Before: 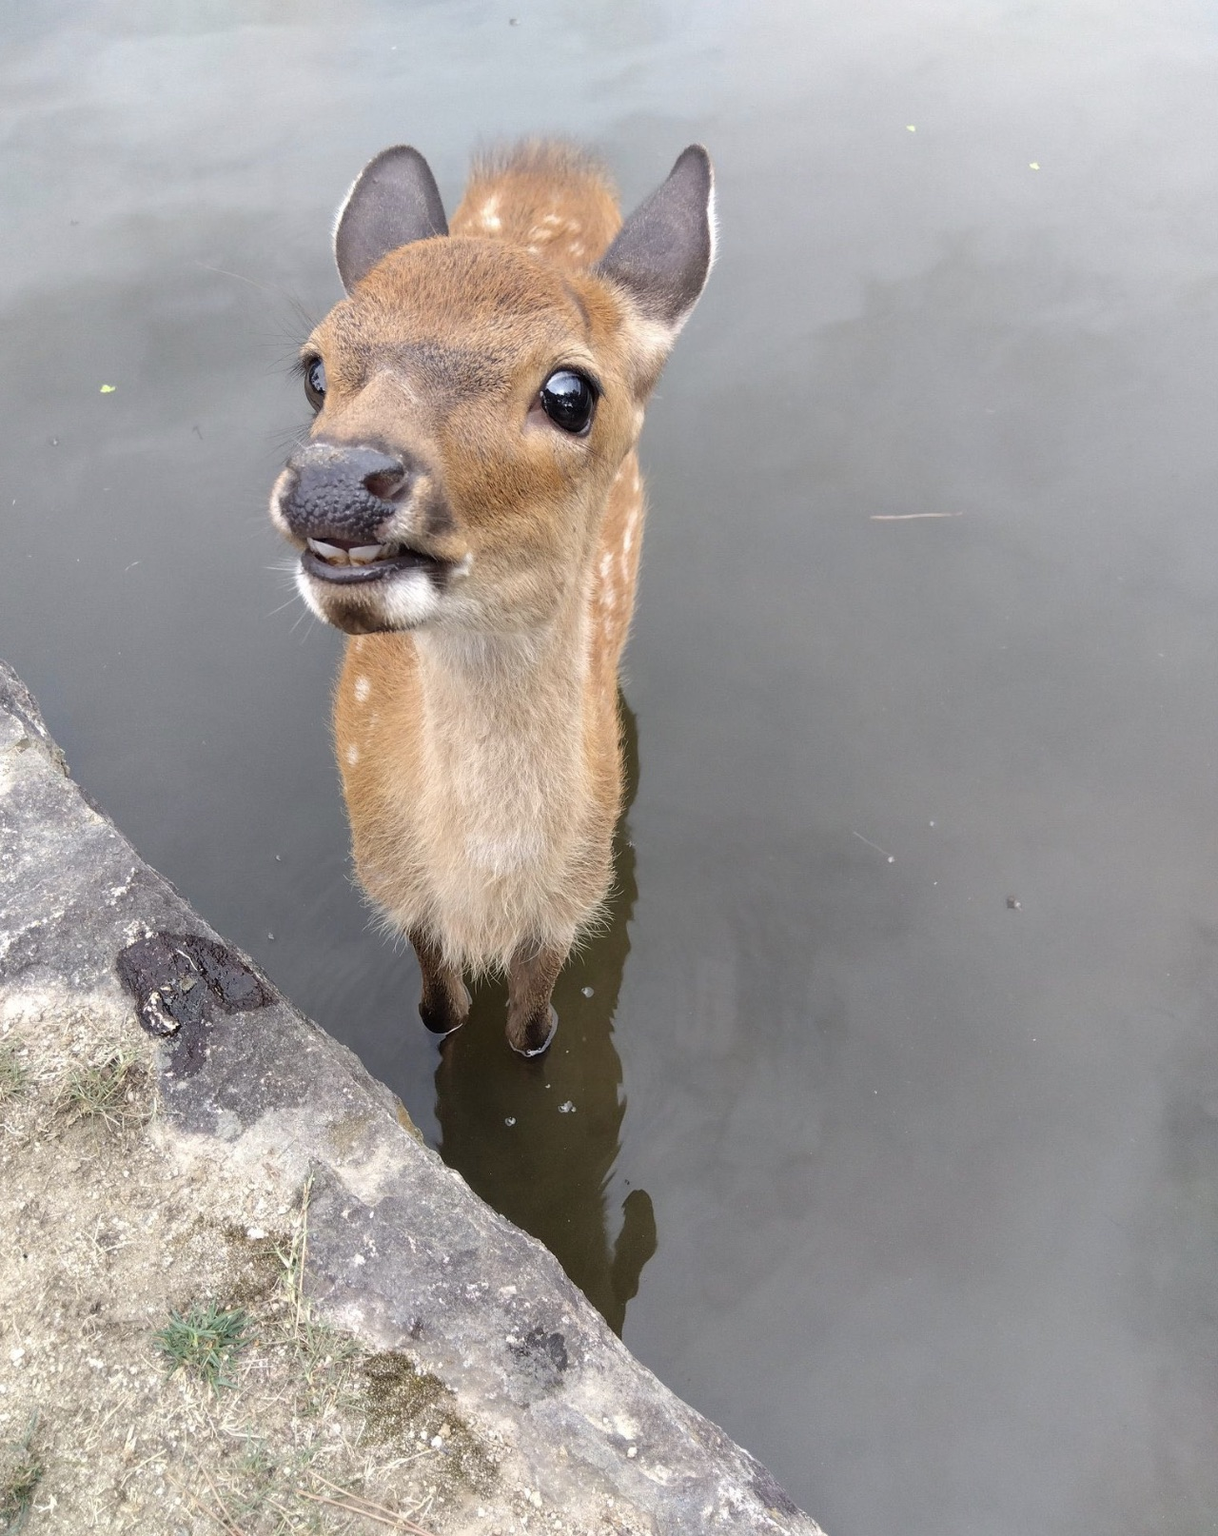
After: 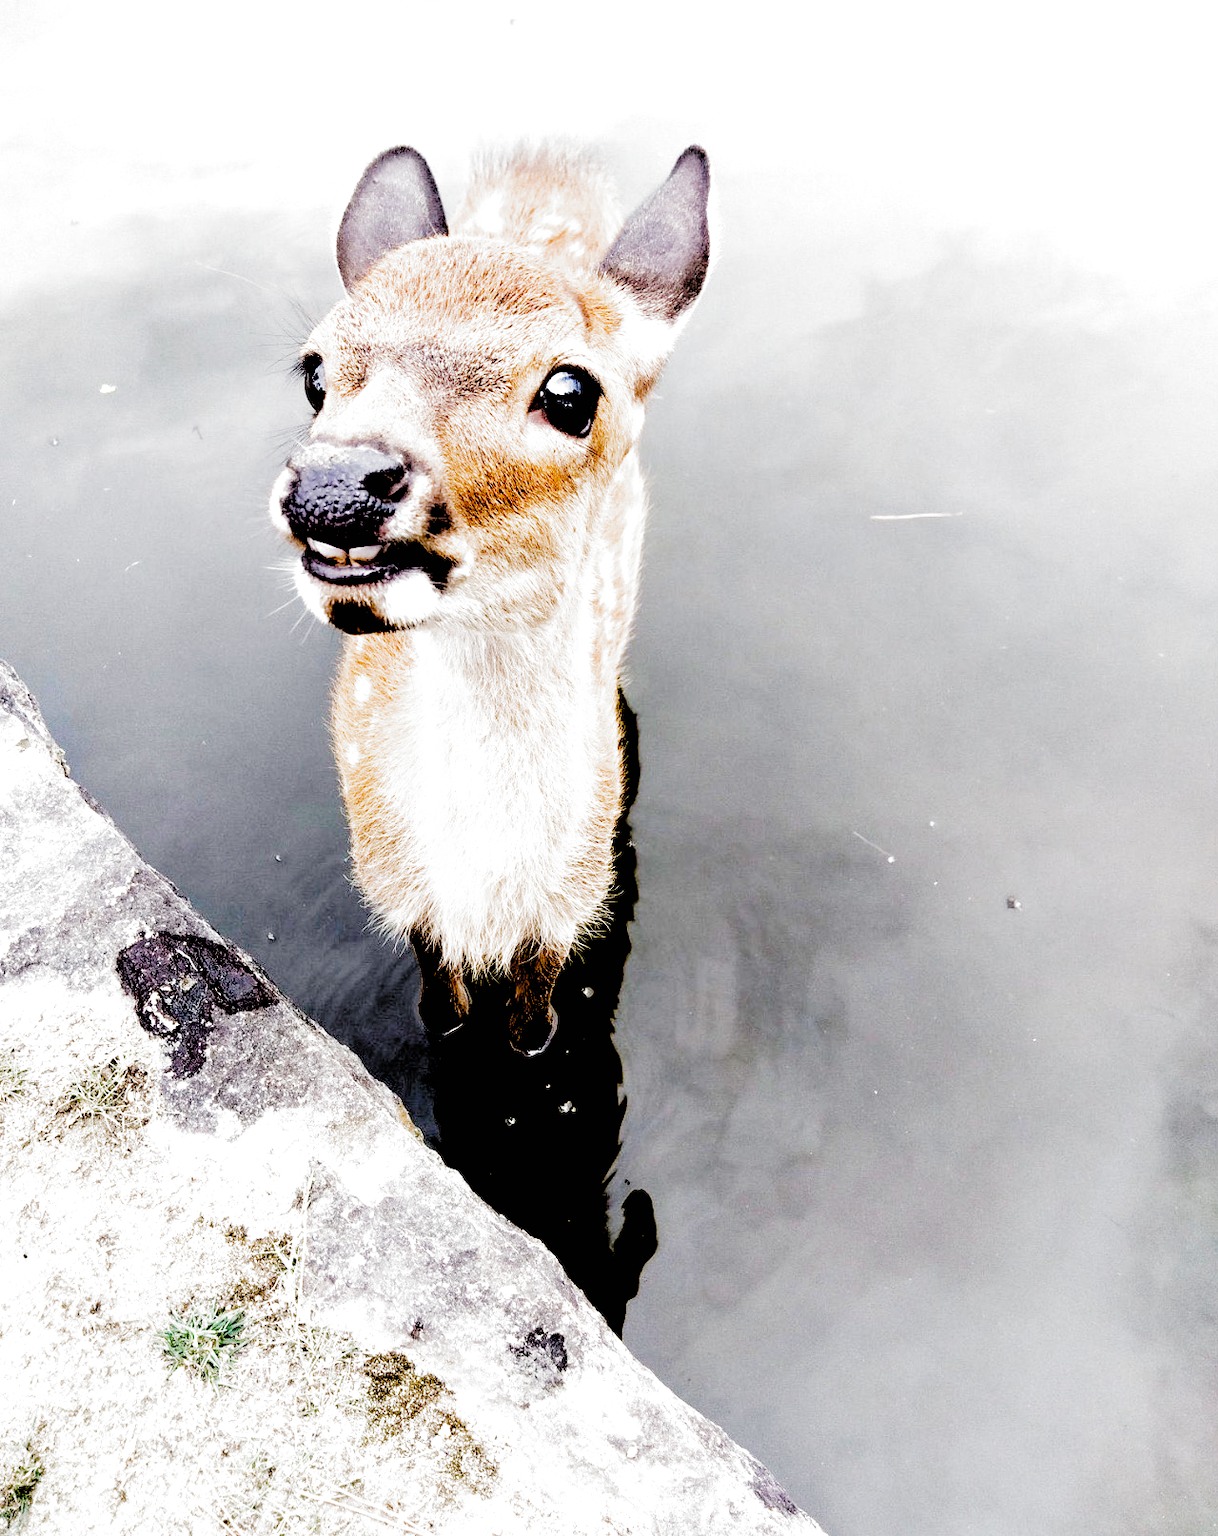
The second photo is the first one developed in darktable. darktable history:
tone equalizer: -8 EV -0.779 EV, -7 EV -0.703 EV, -6 EV -0.639 EV, -5 EV -0.412 EV, -3 EV 0.404 EV, -2 EV 0.6 EV, -1 EV 0.675 EV, +0 EV 0.74 EV, edges refinement/feathering 500, mask exposure compensation -1.57 EV, preserve details no
filmic rgb: black relative exposure -1.11 EV, white relative exposure 2.07 EV, hardness 1.59, contrast 2.246, add noise in highlights 0, preserve chrominance no, color science v3 (2019), use custom middle-gray values true, contrast in highlights soft
